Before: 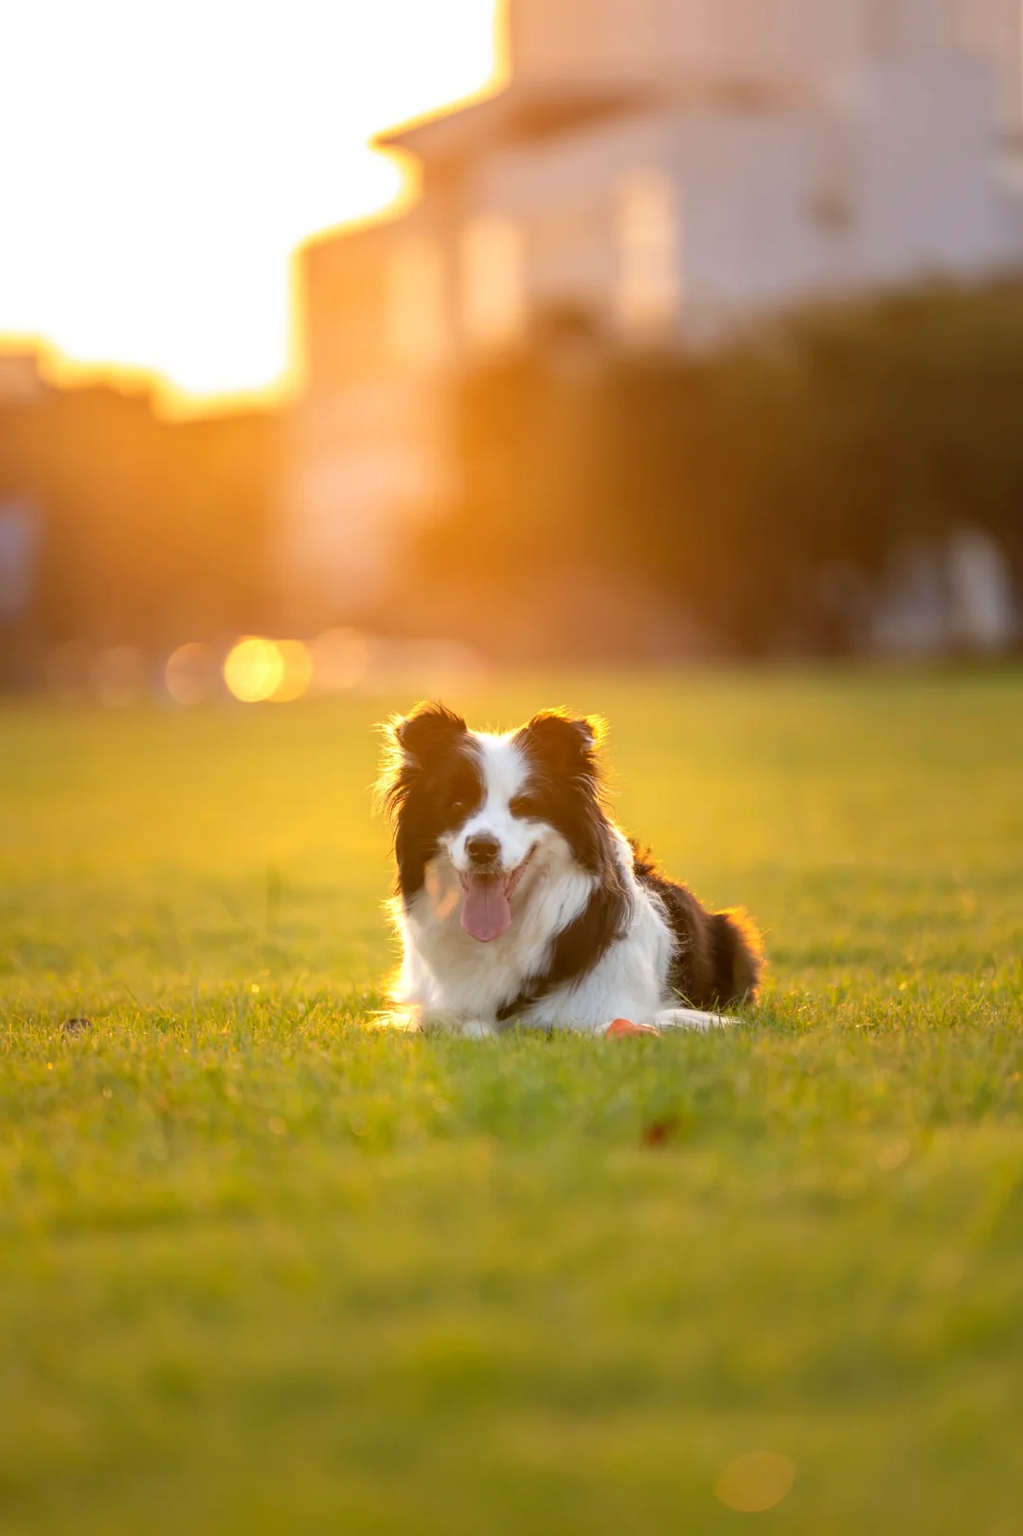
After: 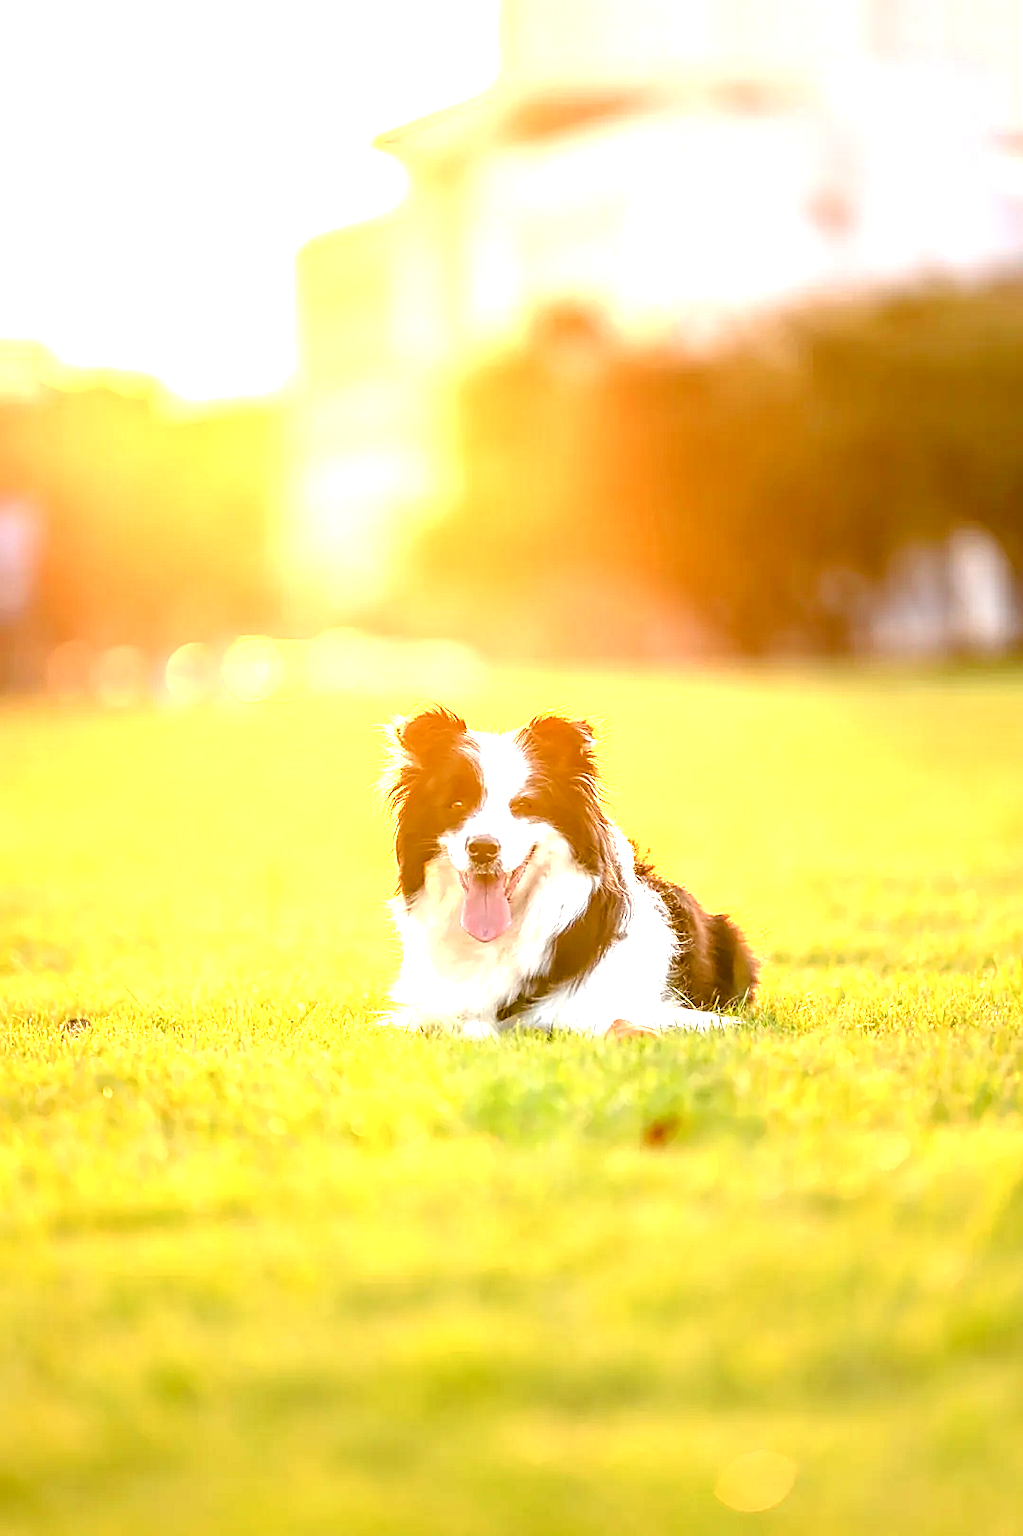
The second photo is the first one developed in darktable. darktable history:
local contrast: on, module defaults
color balance rgb: shadows lift › chroma 2.026%, shadows lift › hue 219.48°, perceptual saturation grading › global saturation 20.401%, perceptual saturation grading › highlights -19.726%, perceptual saturation grading › shadows 29.429%, global vibrance -16.676%, contrast -6.03%
exposure: black level correction 0.001, exposure 1.826 EV, compensate highlight preservation false
sharpen: radius 1.391, amount 1.244, threshold 0.754
